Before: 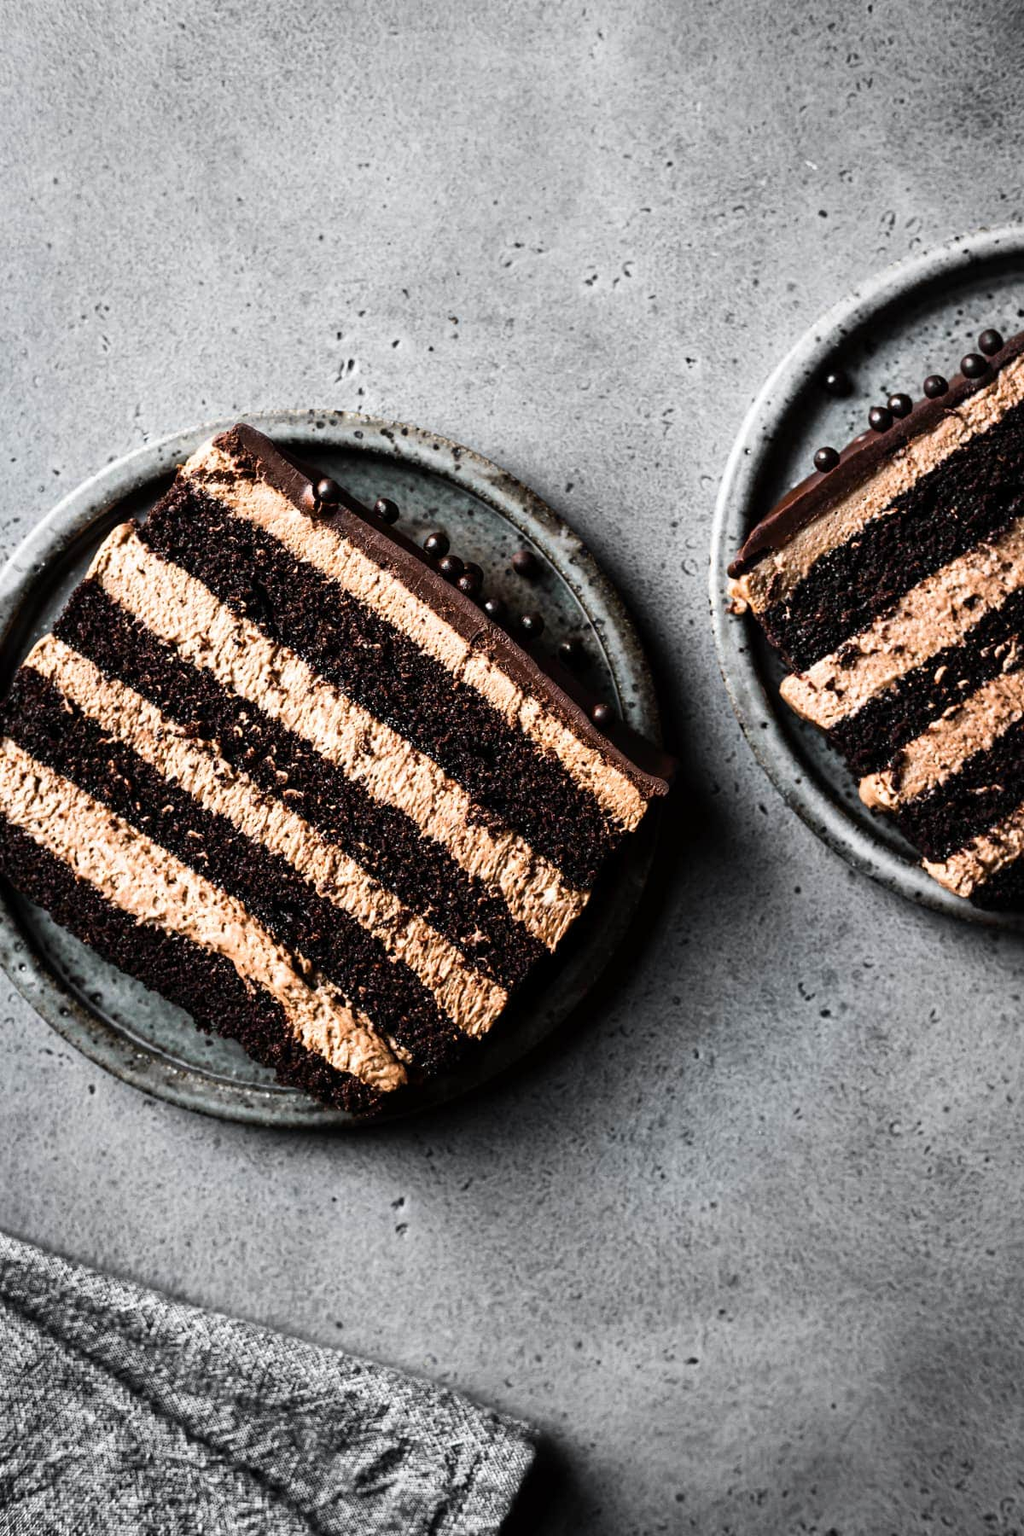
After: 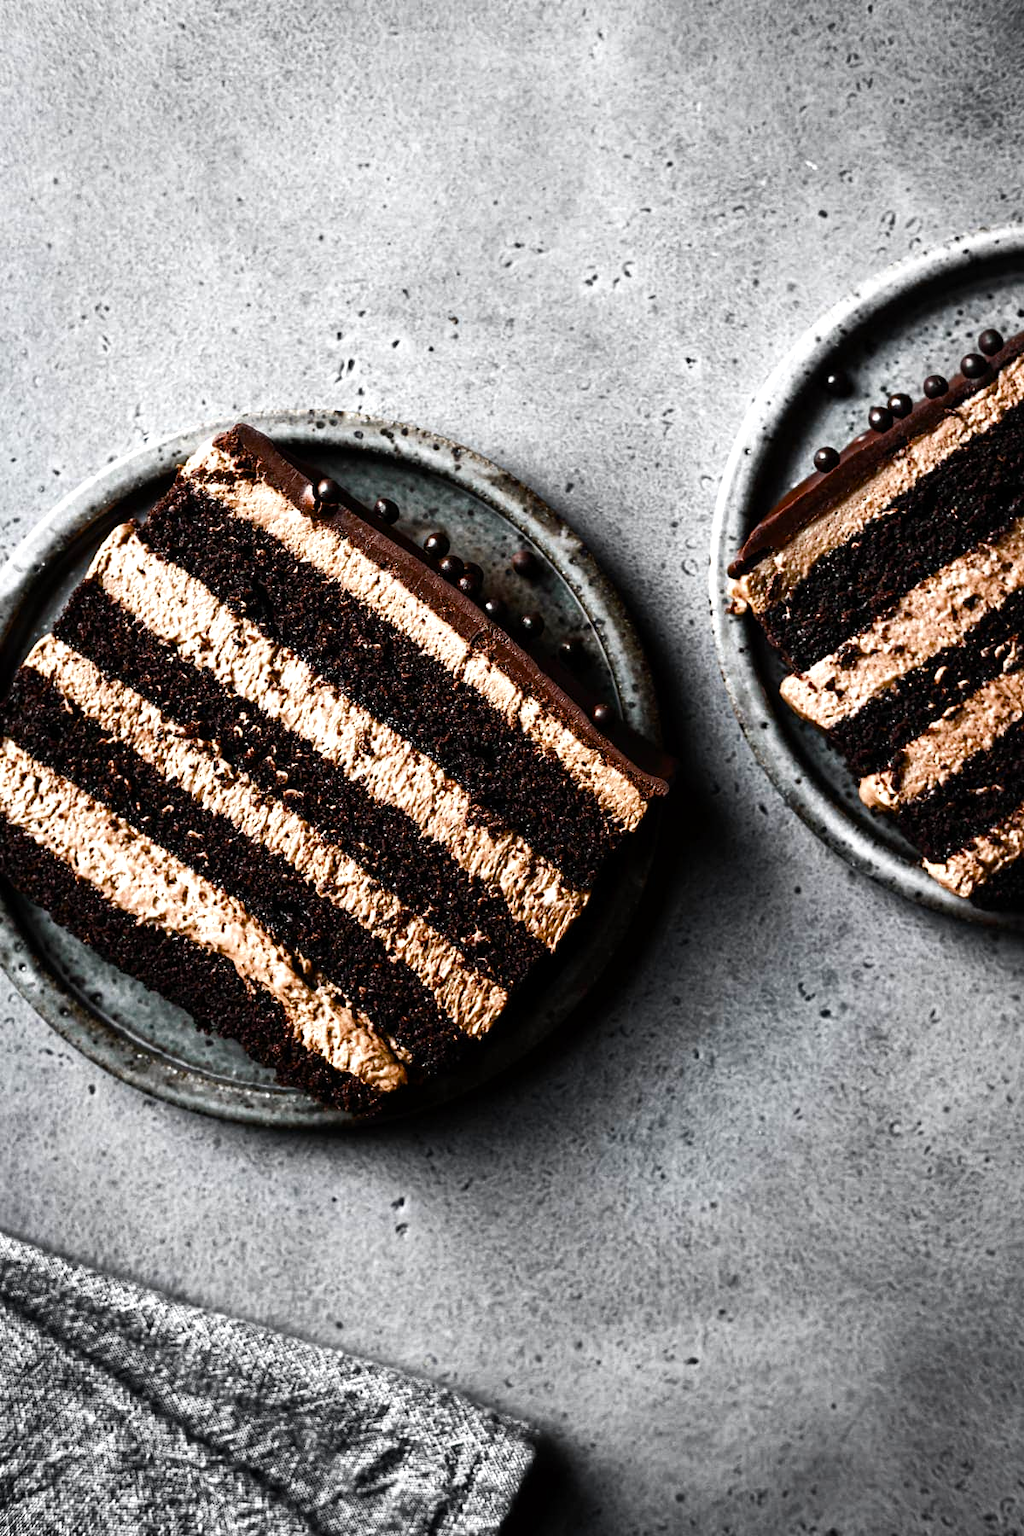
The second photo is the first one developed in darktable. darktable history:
color zones: curves: ch0 [(0, 0.5) (0.125, 0.4) (0.25, 0.5) (0.375, 0.4) (0.5, 0.4) (0.625, 0.6) (0.75, 0.6) (0.875, 0.5)]; ch1 [(0, 0.4) (0.125, 0.5) (0.25, 0.4) (0.375, 0.4) (0.5, 0.4) (0.625, 0.4) (0.75, 0.5) (0.875, 0.4)]; ch2 [(0, 0.6) (0.125, 0.5) (0.25, 0.5) (0.375, 0.6) (0.5, 0.6) (0.625, 0.5) (0.75, 0.5) (0.875, 0.5)]
color balance rgb: perceptual saturation grading › highlights -29.58%, perceptual saturation grading › mid-tones 29.47%, perceptual saturation grading › shadows 59.73%, perceptual brilliance grading › global brilliance -17.79%, perceptual brilliance grading › highlights 28.73%, global vibrance 15.44%
